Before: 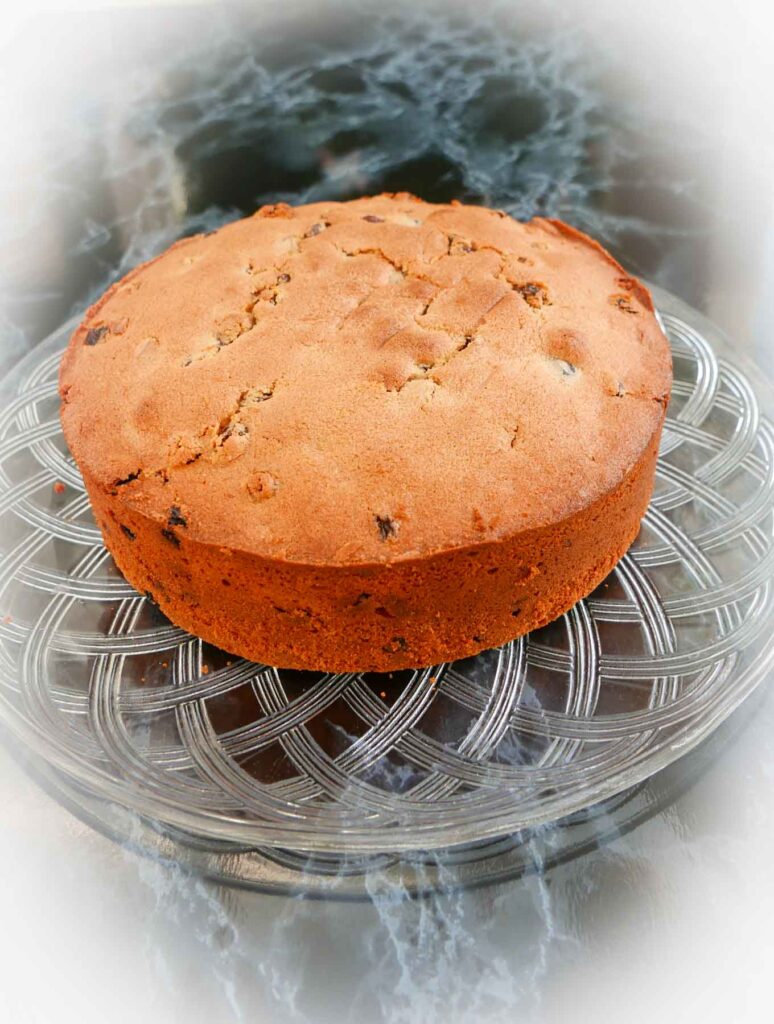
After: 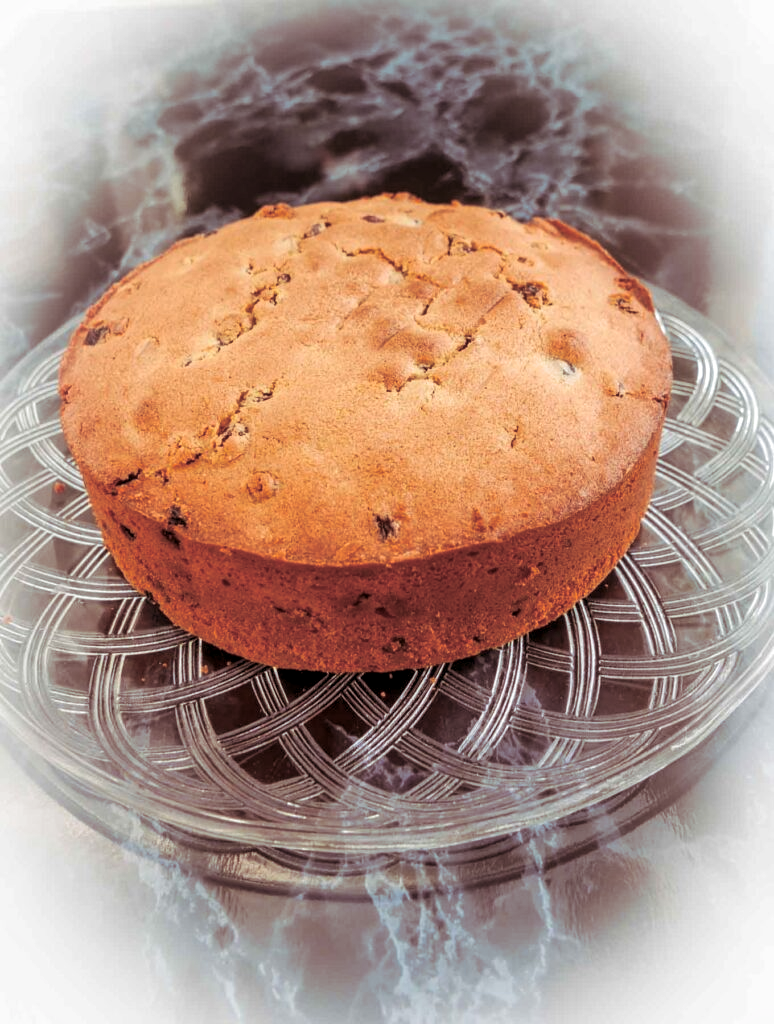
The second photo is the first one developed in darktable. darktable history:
local contrast: on, module defaults
color balance rgb: global vibrance 10%
split-toning: shadows › saturation 0.41, highlights › saturation 0, compress 33.55%
